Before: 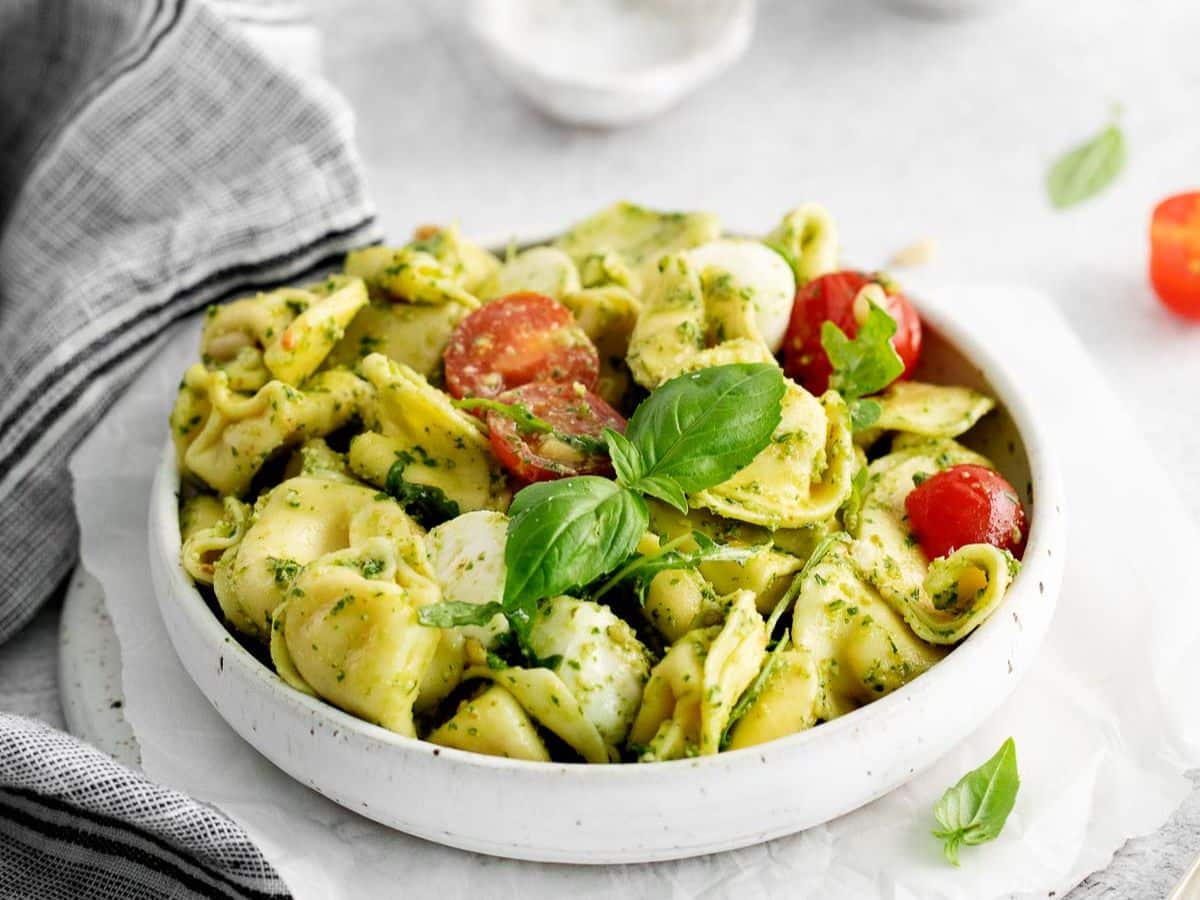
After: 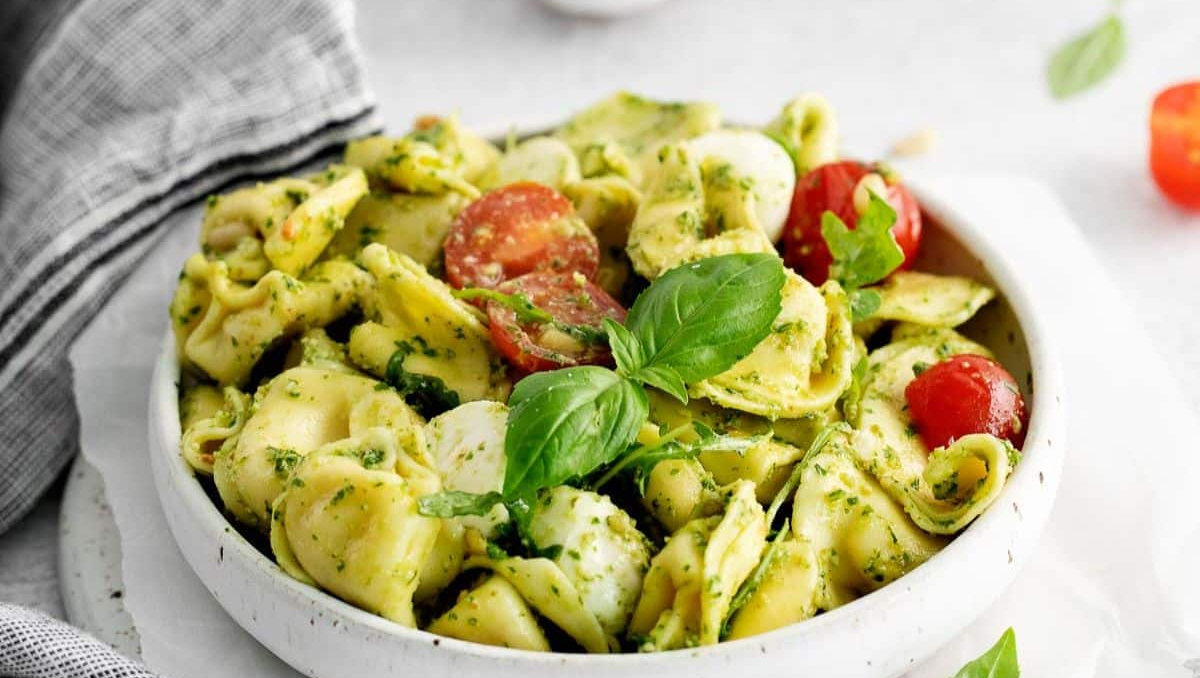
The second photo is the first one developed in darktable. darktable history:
crop and rotate: top 12.235%, bottom 12.392%
